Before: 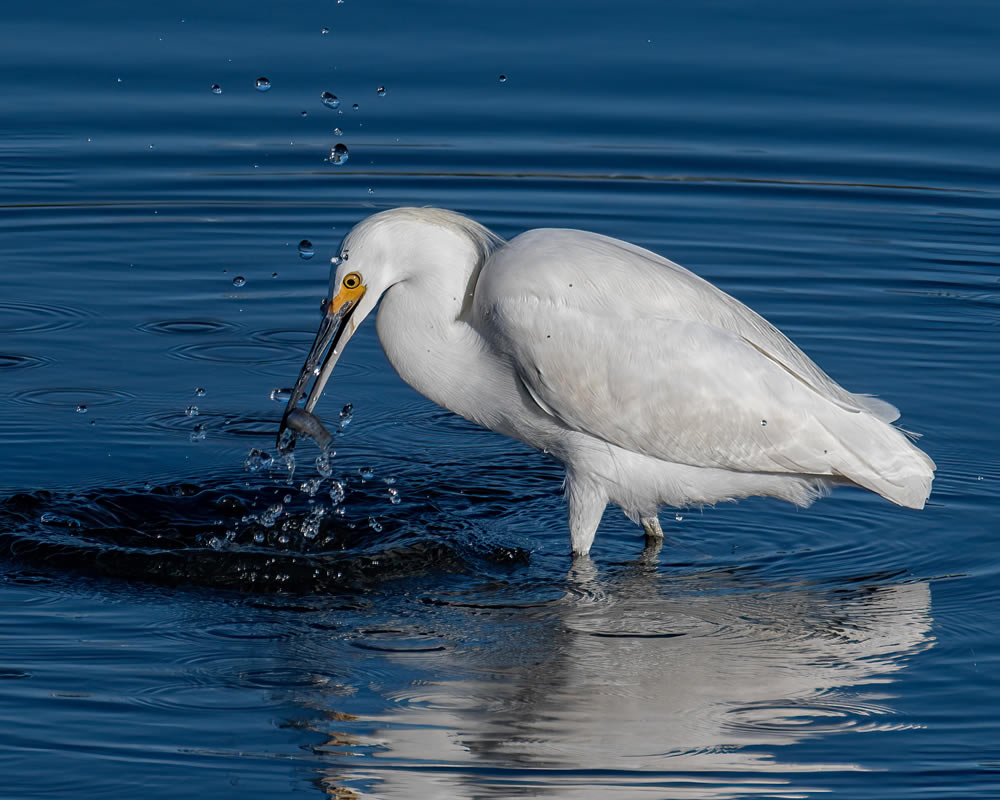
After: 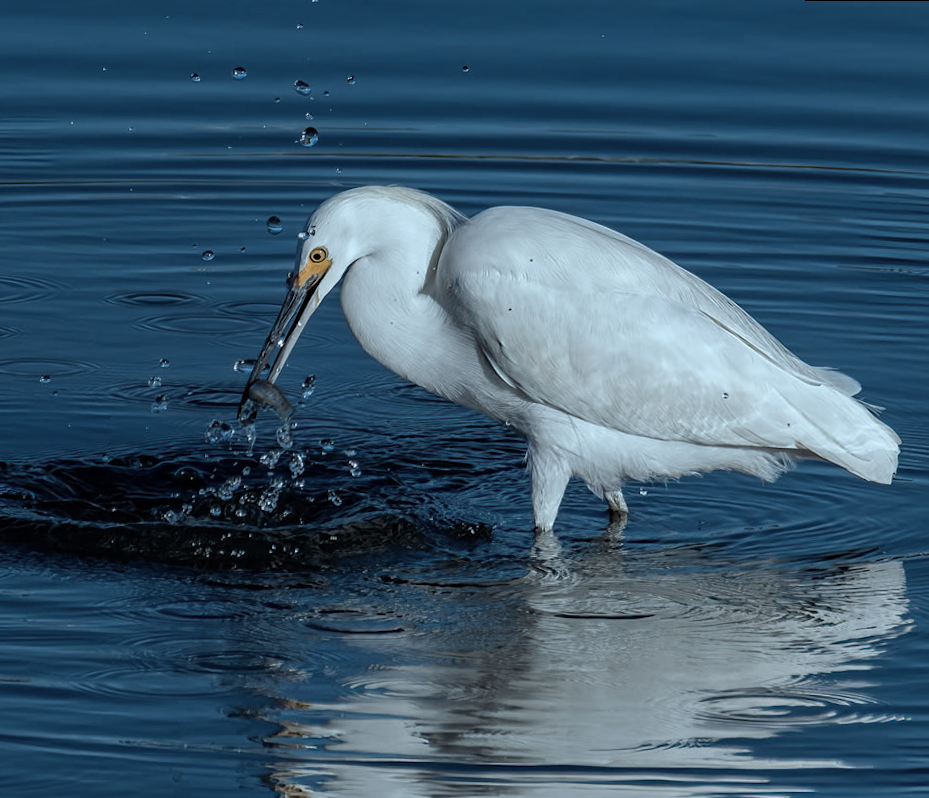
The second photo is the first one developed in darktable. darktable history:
color correction: highlights a* -12.64, highlights b* -18.1, saturation 0.7
rotate and perspective: rotation 0.215°, lens shift (vertical) -0.139, crop left 0.069, crop right 0.939, crop top 0.002, crop bottom 0.996
